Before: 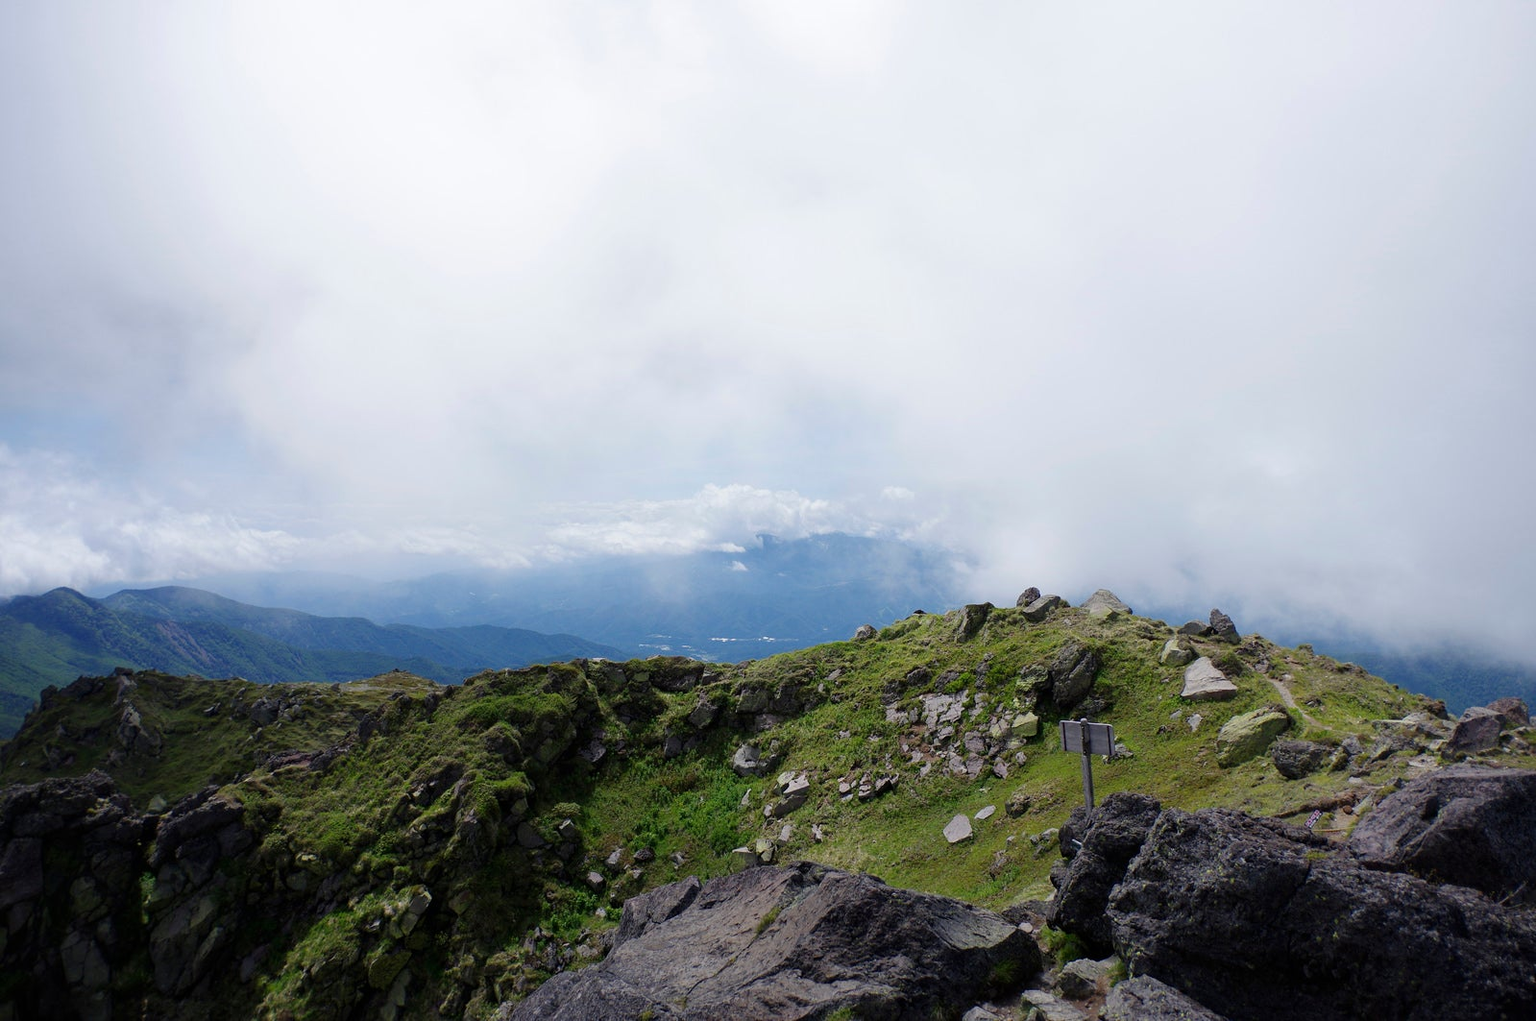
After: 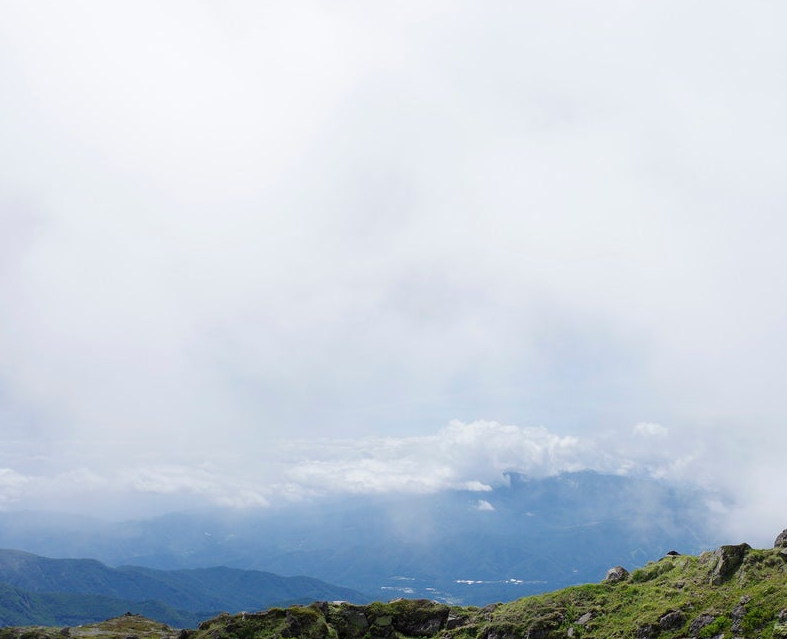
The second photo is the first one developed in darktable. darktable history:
crop: left 17.819%, top 7.911%, right 32.935%, bottom 31.908%
